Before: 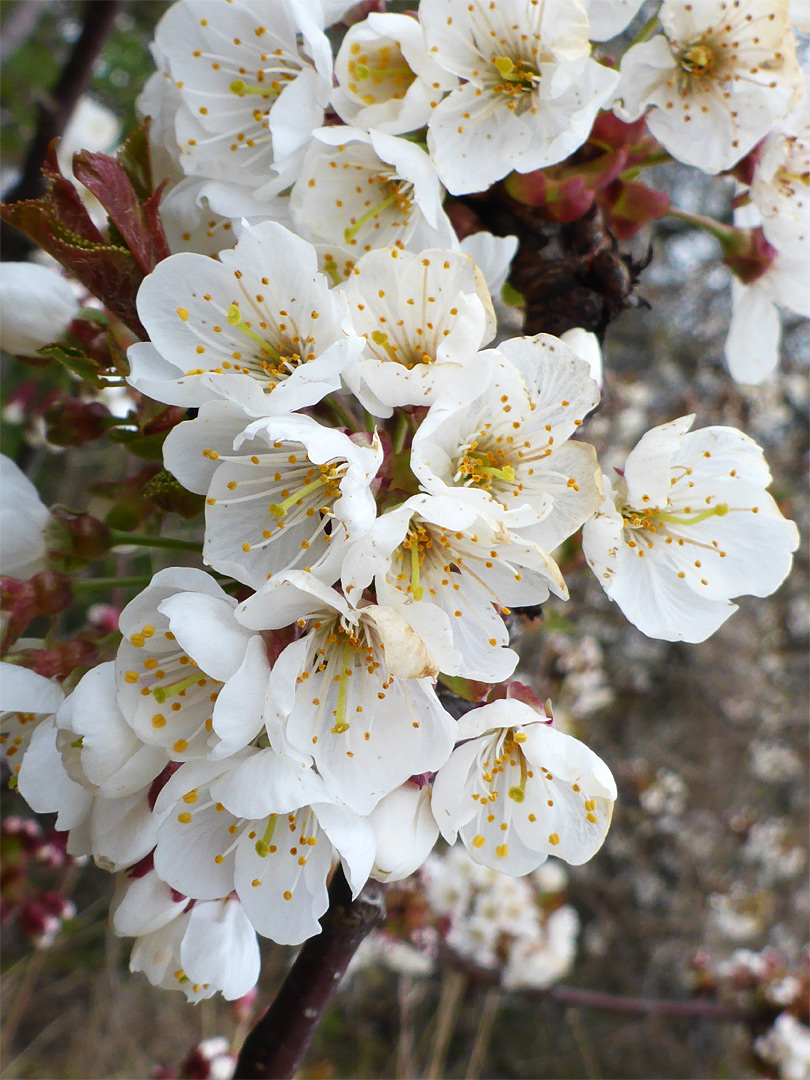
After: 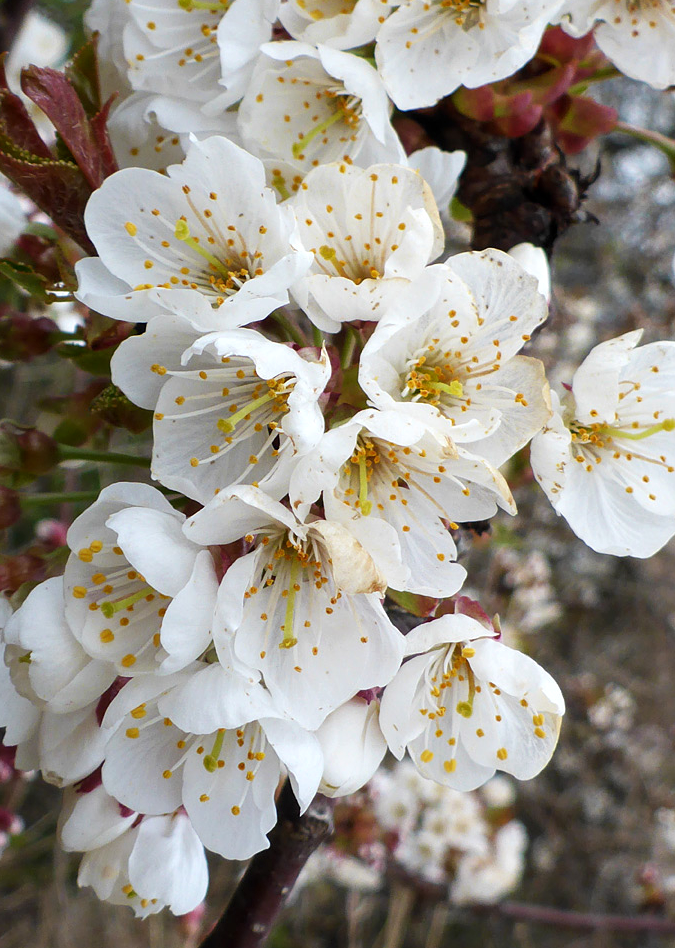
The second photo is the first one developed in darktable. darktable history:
crop: left 6.426%, top 7.951%, right 9.547%, bottom 3.905%
local contrast: highlights 100%, shadows 100%, detail 119%, midtone range 0.2
